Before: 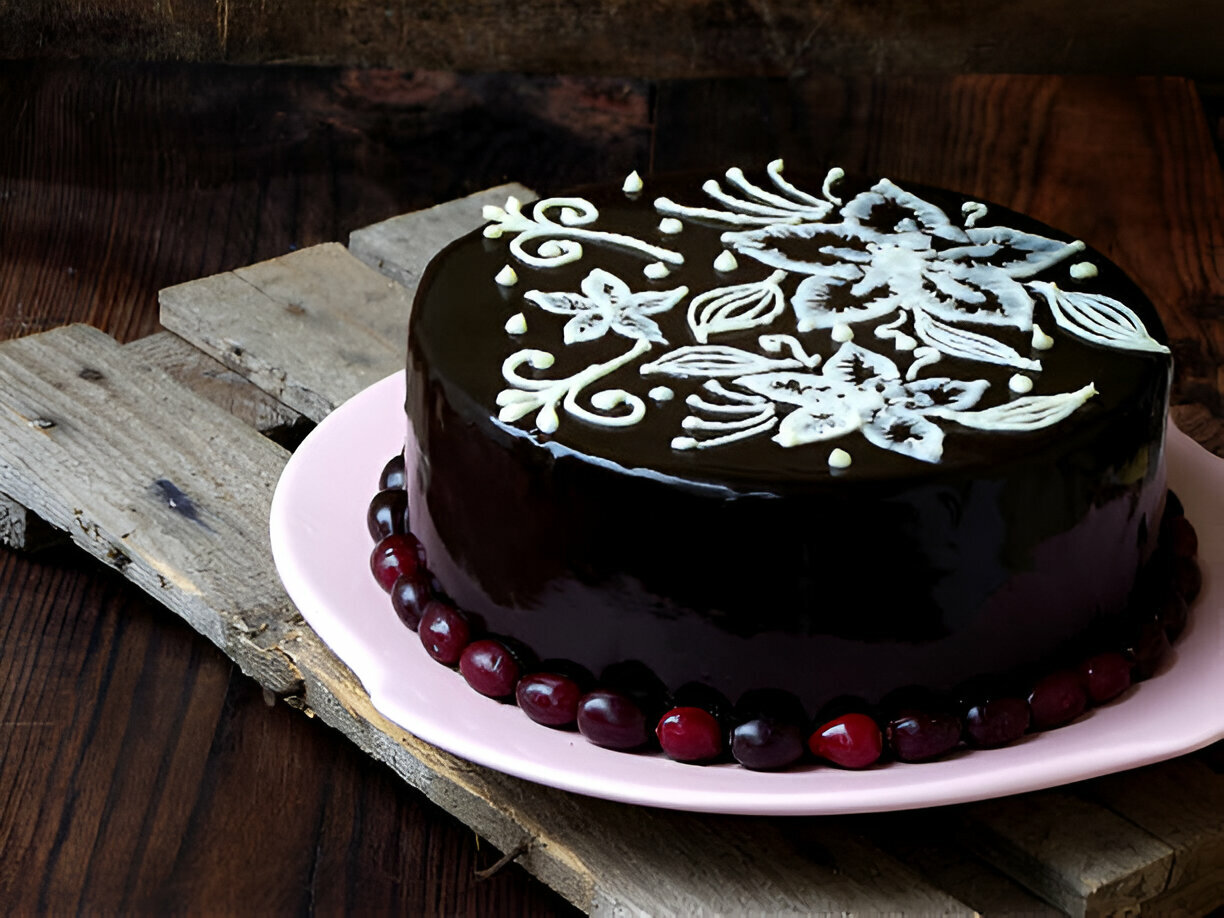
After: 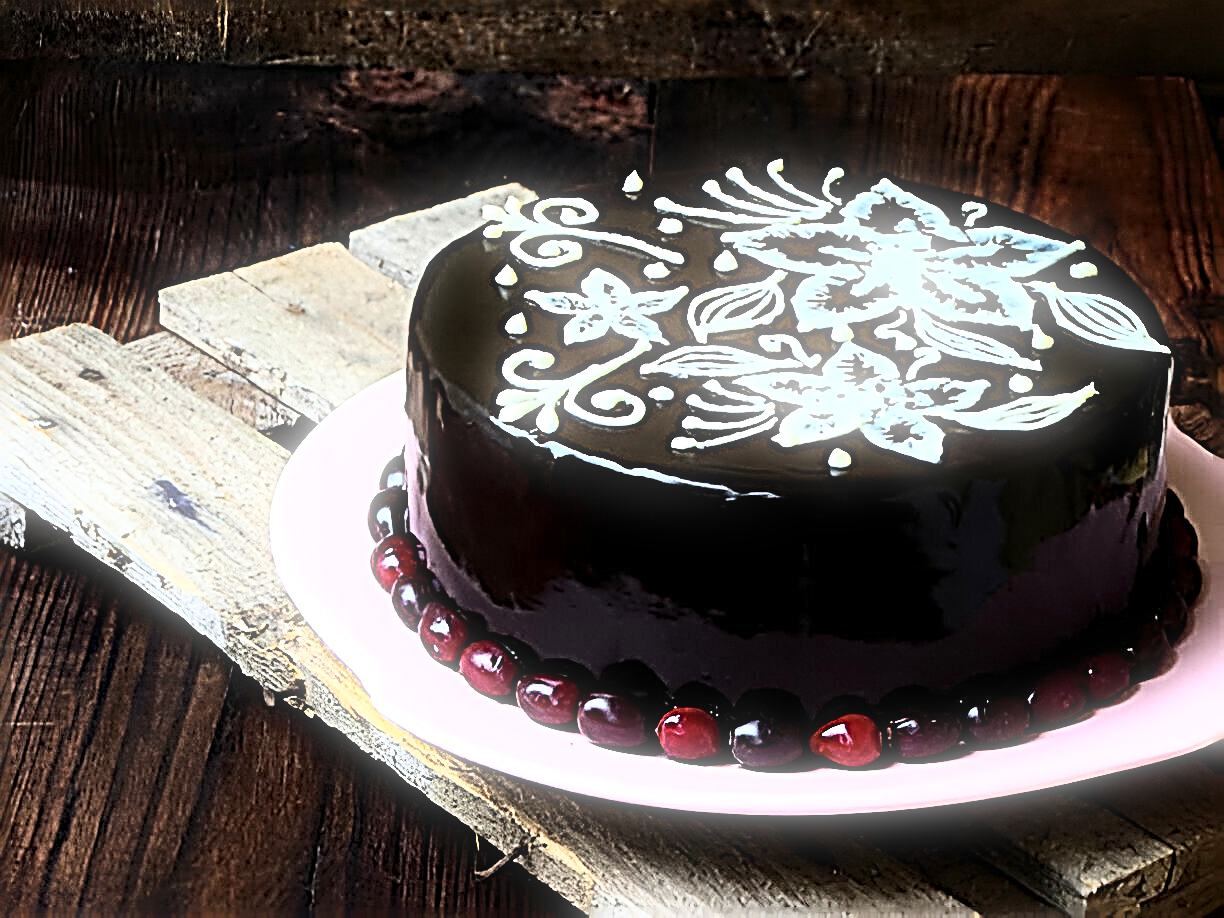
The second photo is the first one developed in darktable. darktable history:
base curve: curves: ch0 [(0, 0) (0.018, 0.026) (0.143, 0.37) (0.33, 0.731) (0.458, 0.853) (0.735, 0.965) (0.905, 0.986) (1, 1)]
sharpen: radius 4.001, amount 2
bloom: size 5%, threshold 95%, strength 15%
